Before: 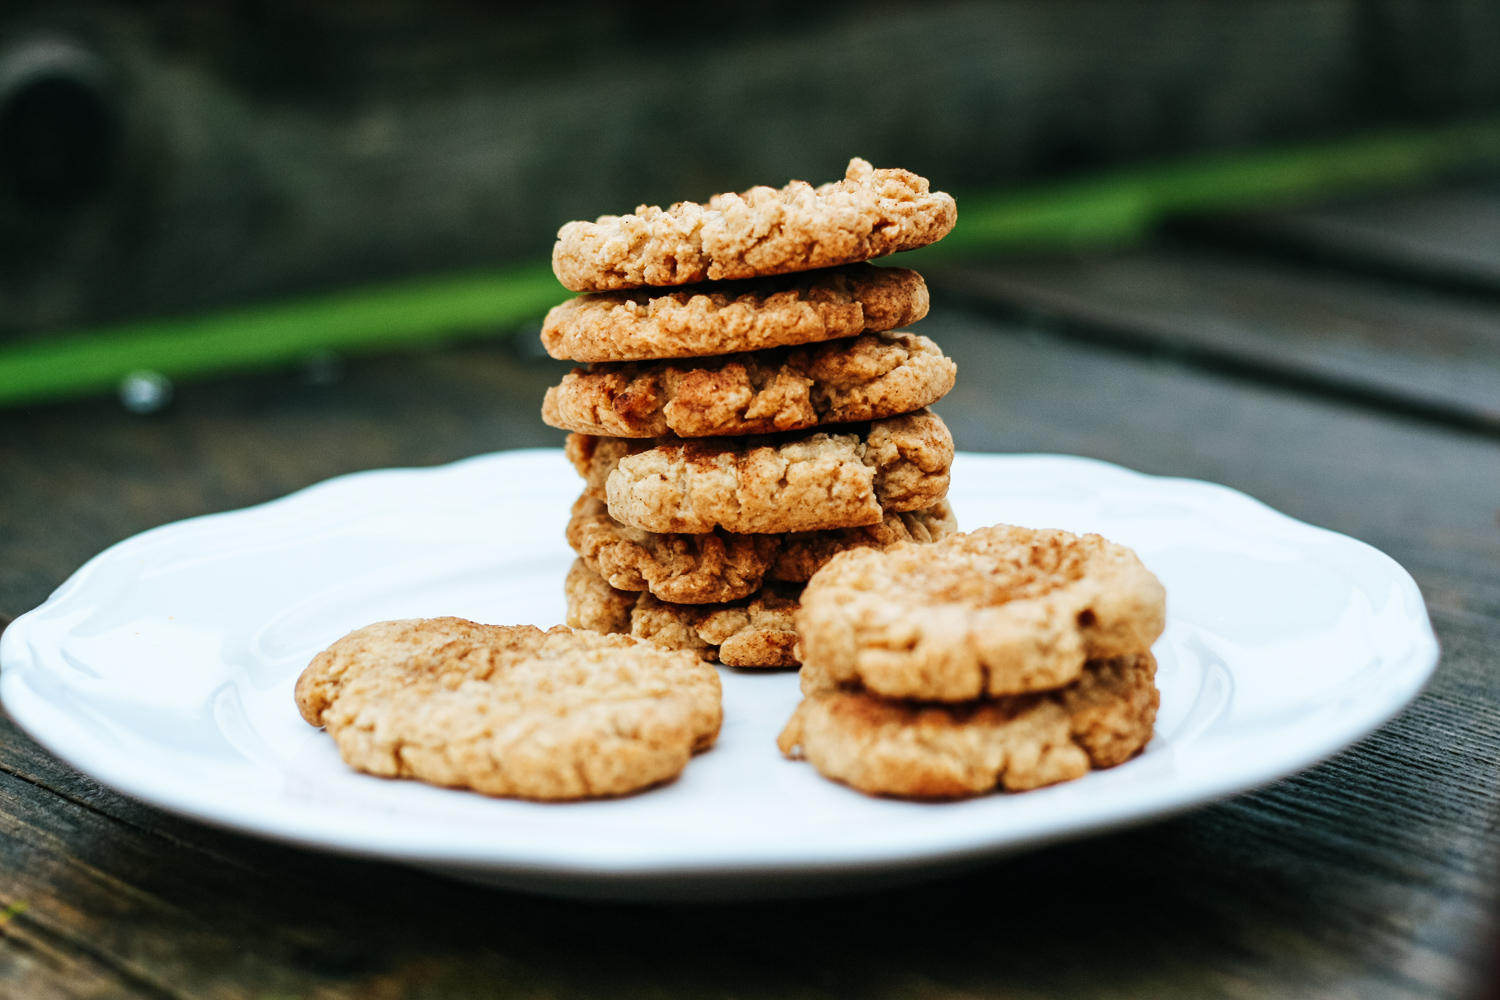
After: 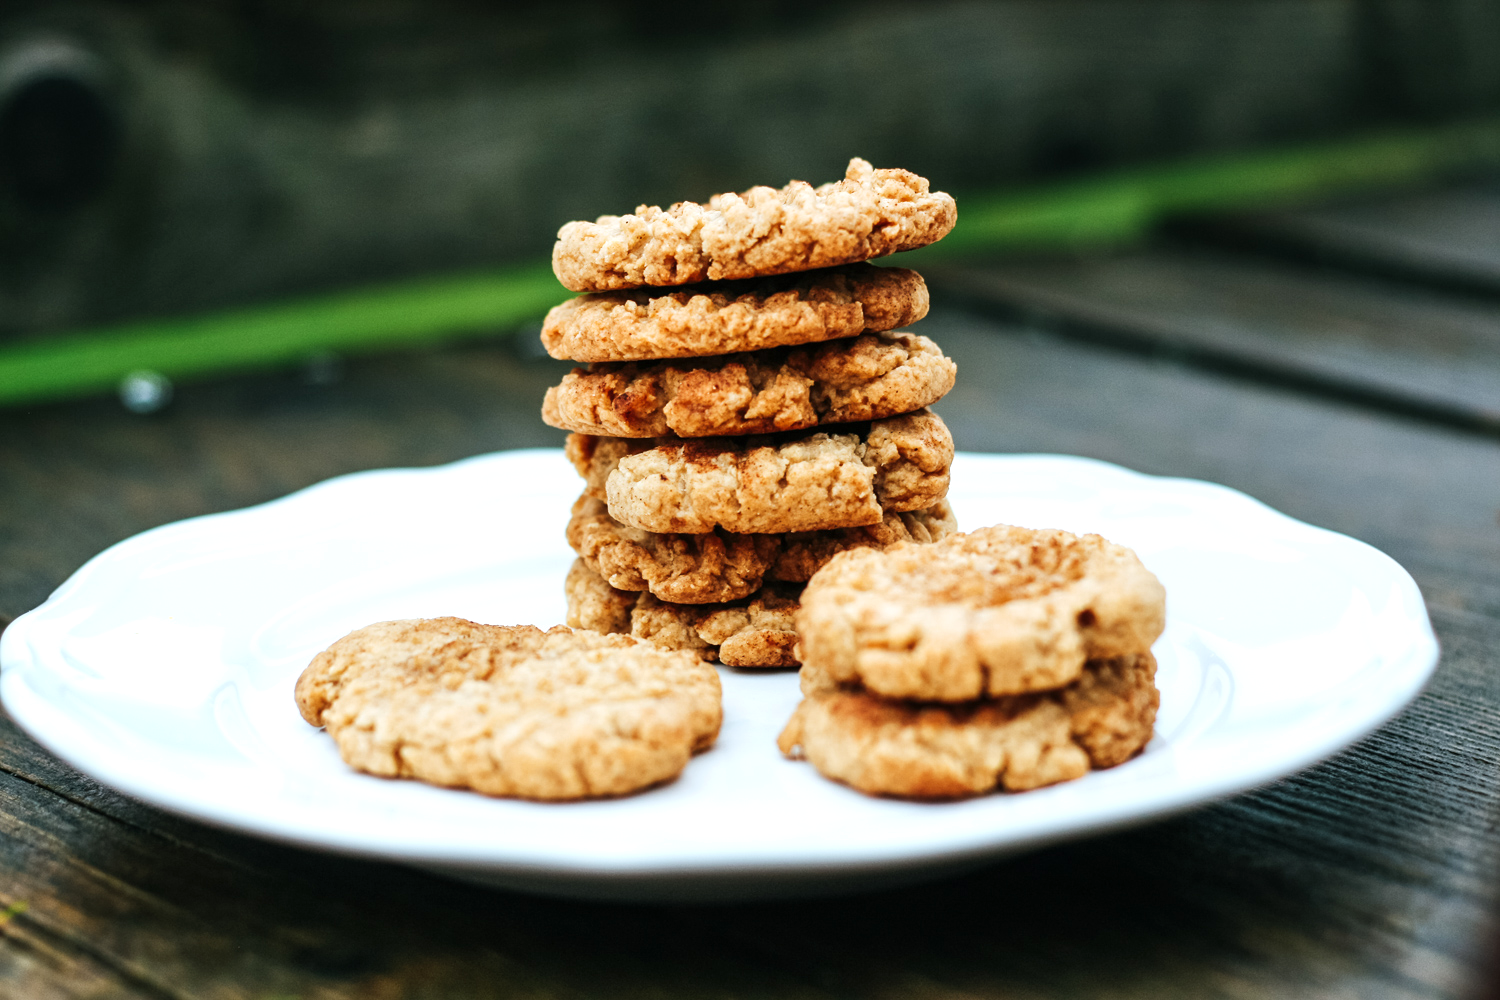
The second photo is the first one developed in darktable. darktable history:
exposure: exposure 0.236 EV, compensate highlight preservation false
